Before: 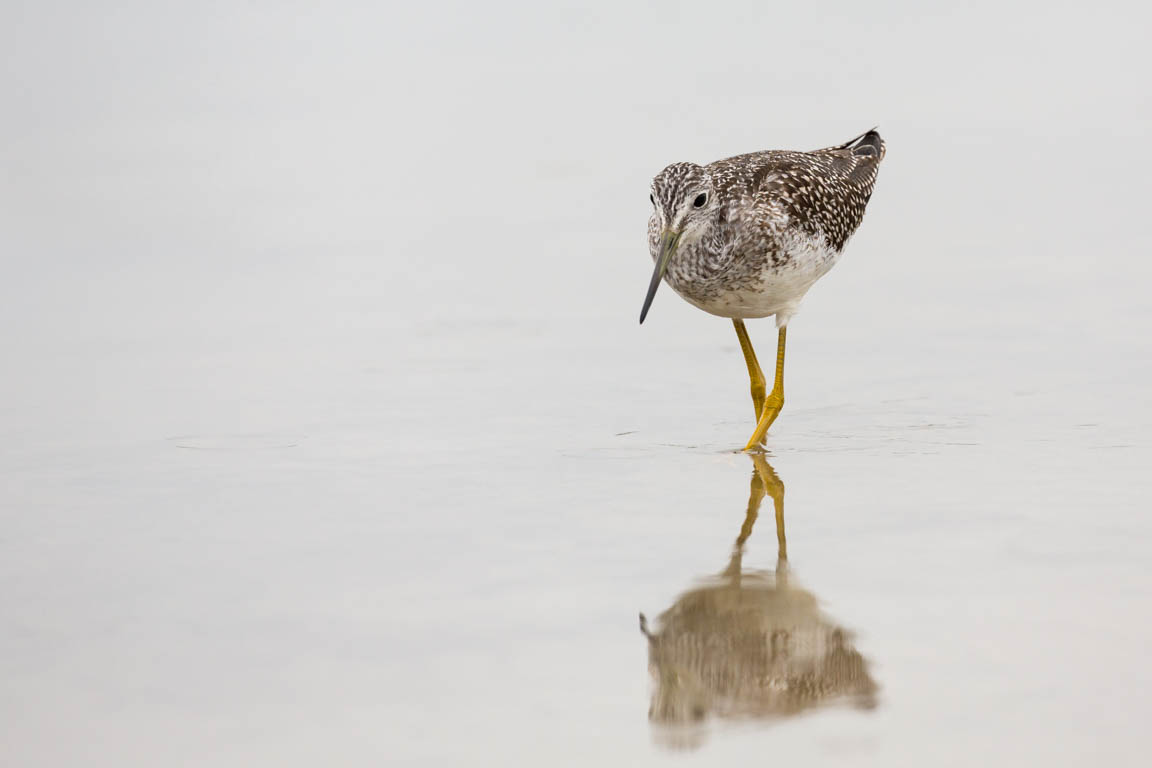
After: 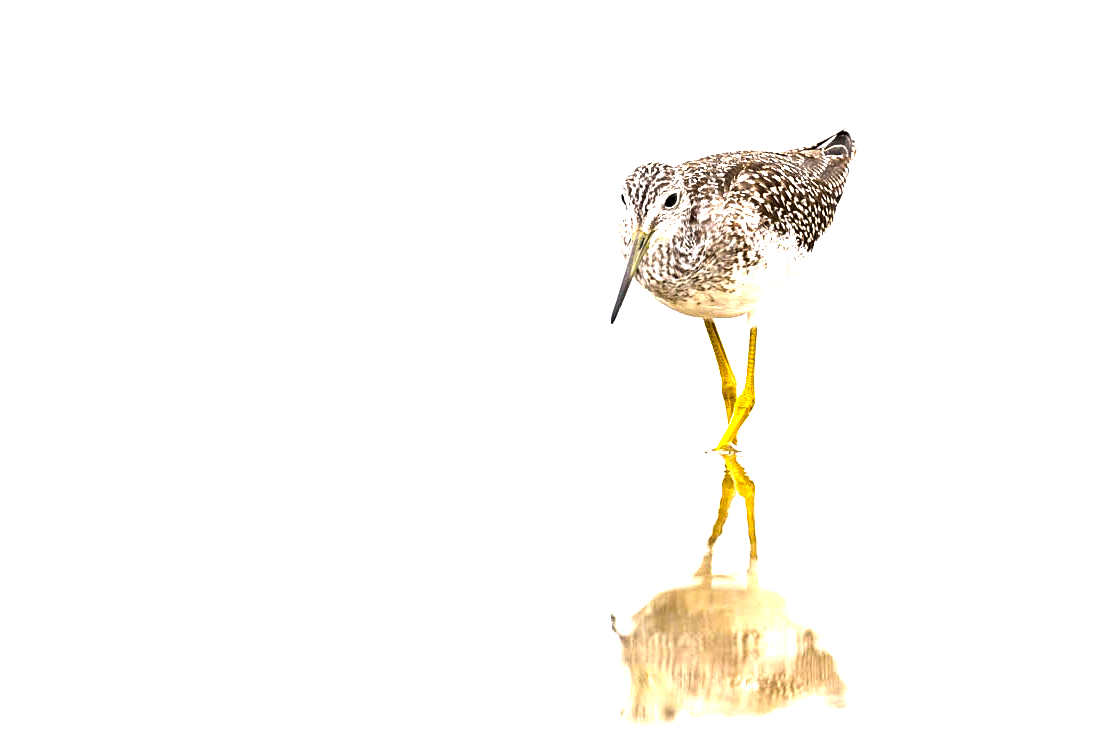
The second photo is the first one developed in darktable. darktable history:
exposure: exposure 1.232 EV, compensate highlight preservation false
crop and rotate: left 2.55%, right 1.128%, bottom 2.065%
sharpen: radius 2.509, amount 0.337
color balance rgb: highlights gain › chroma 0.765%, highlights gain › hue 54.86°, perceptual saturation grading › global saturation 25.632%, perceptual brilliance grading › global brilliance 14.575%, perceptual brilliance grading › shadows -35.839%, contrast 5.781%
